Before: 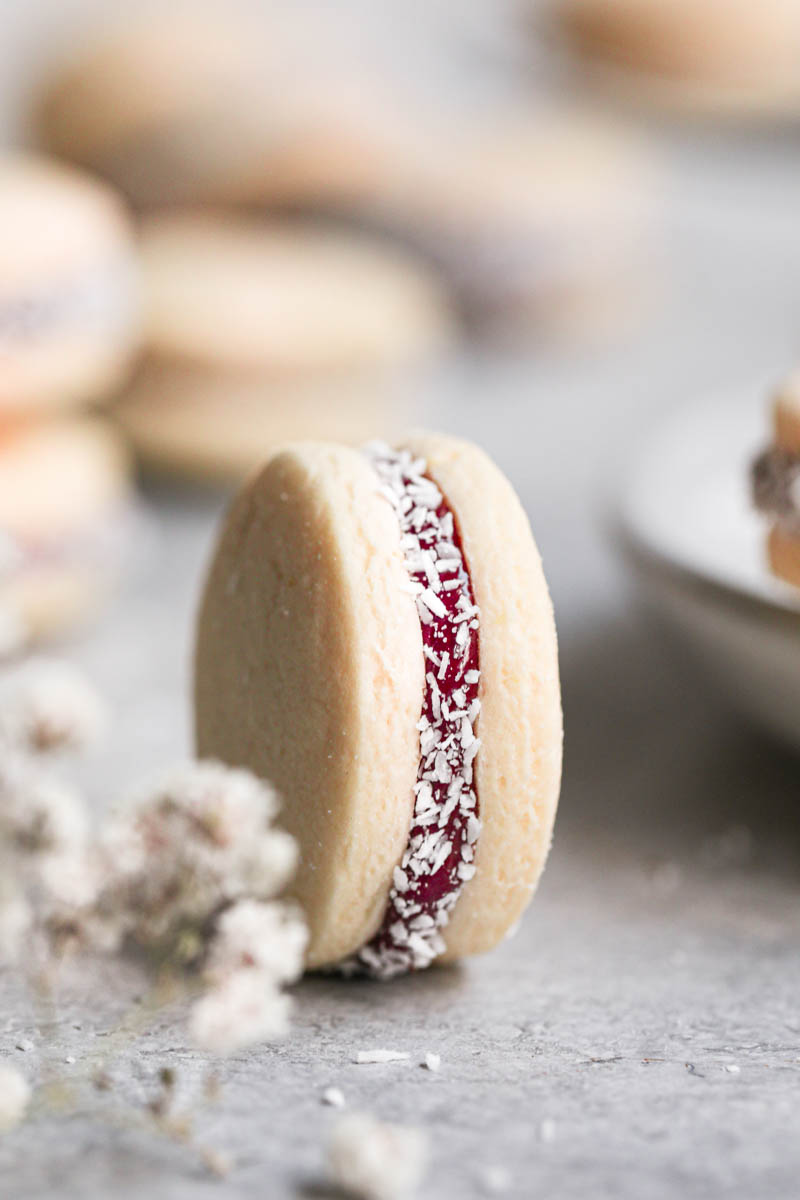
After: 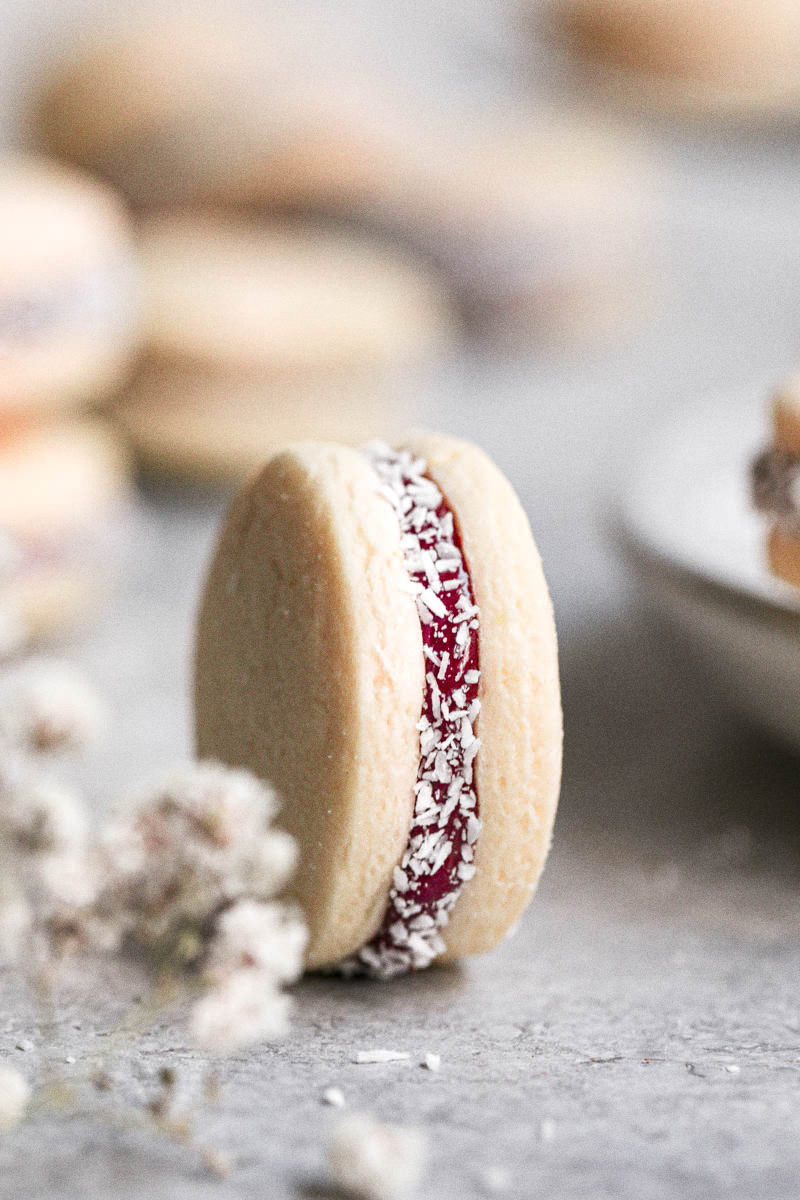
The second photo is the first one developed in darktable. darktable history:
local contrast: highlights 100%, shadows 100%, detail 120%, midtone range 0.2
grain: coarseness 3.21 ISO
